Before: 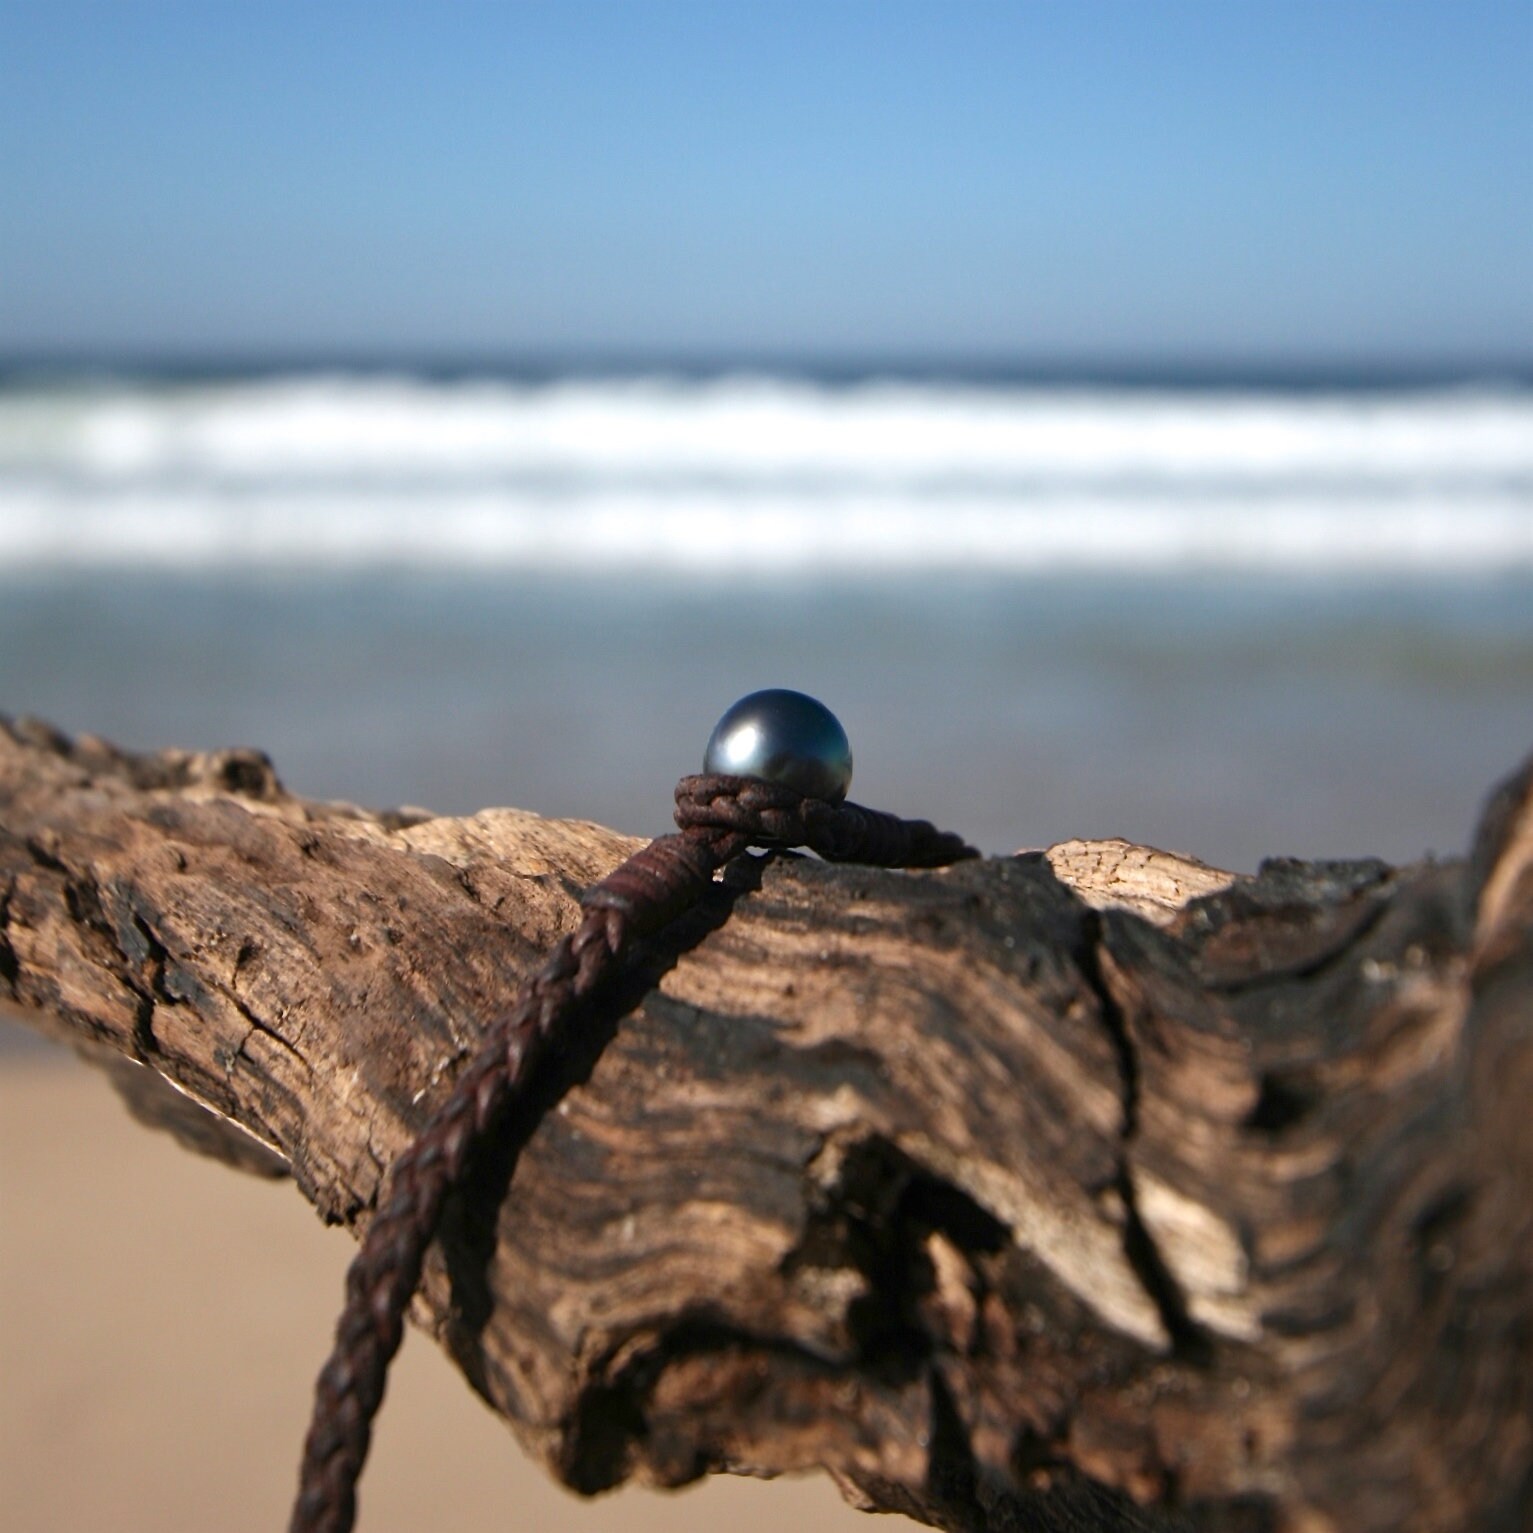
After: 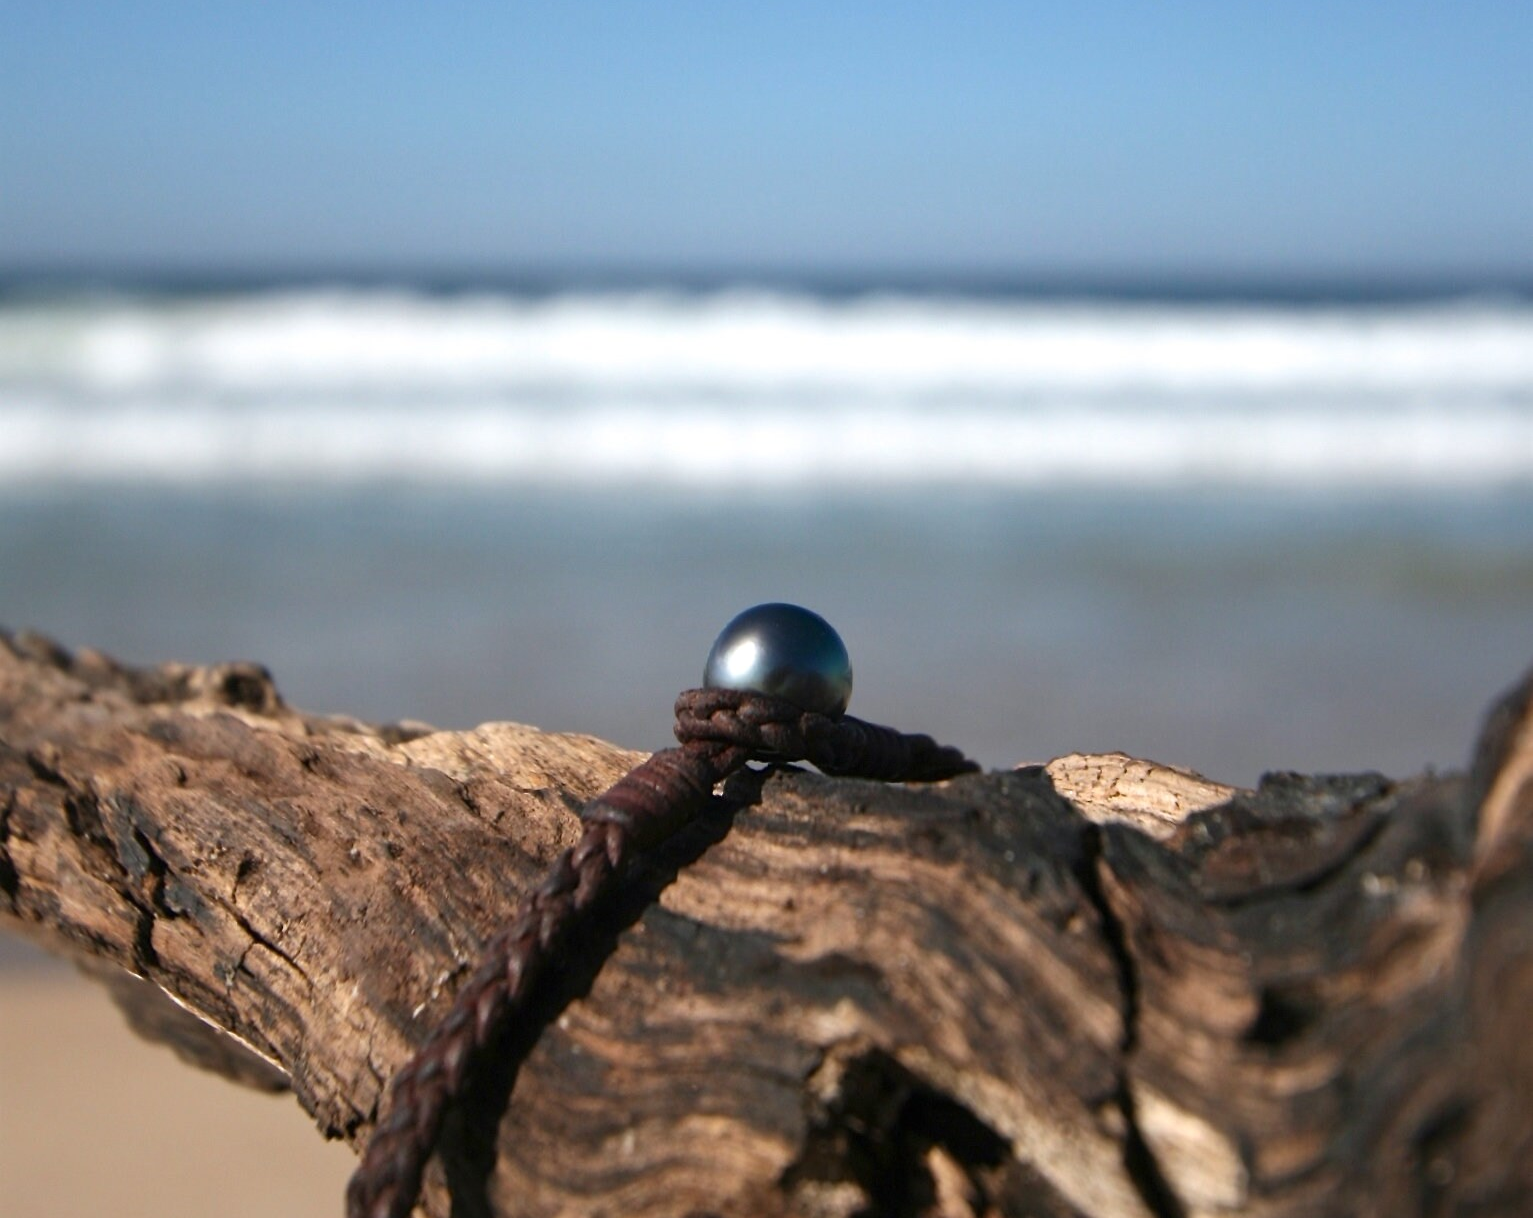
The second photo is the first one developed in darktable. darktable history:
tone equalizer: -8 EV 0.052 EV
crop and rotate: top 5.659%, bottom 14.837%
